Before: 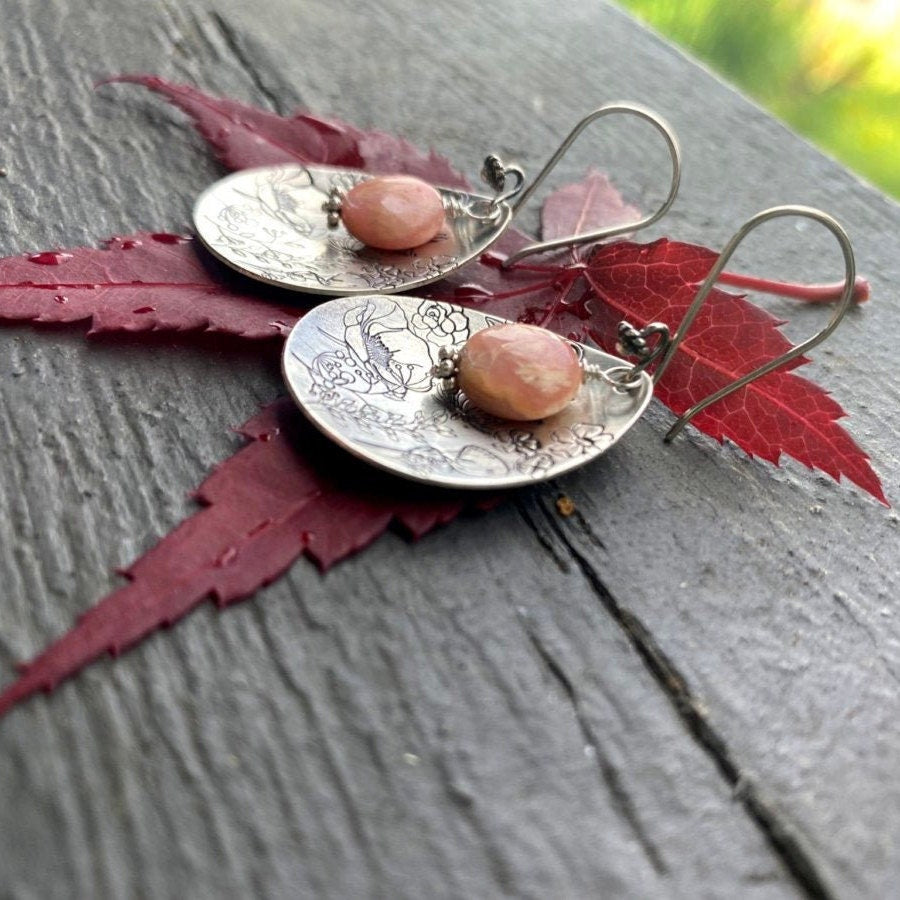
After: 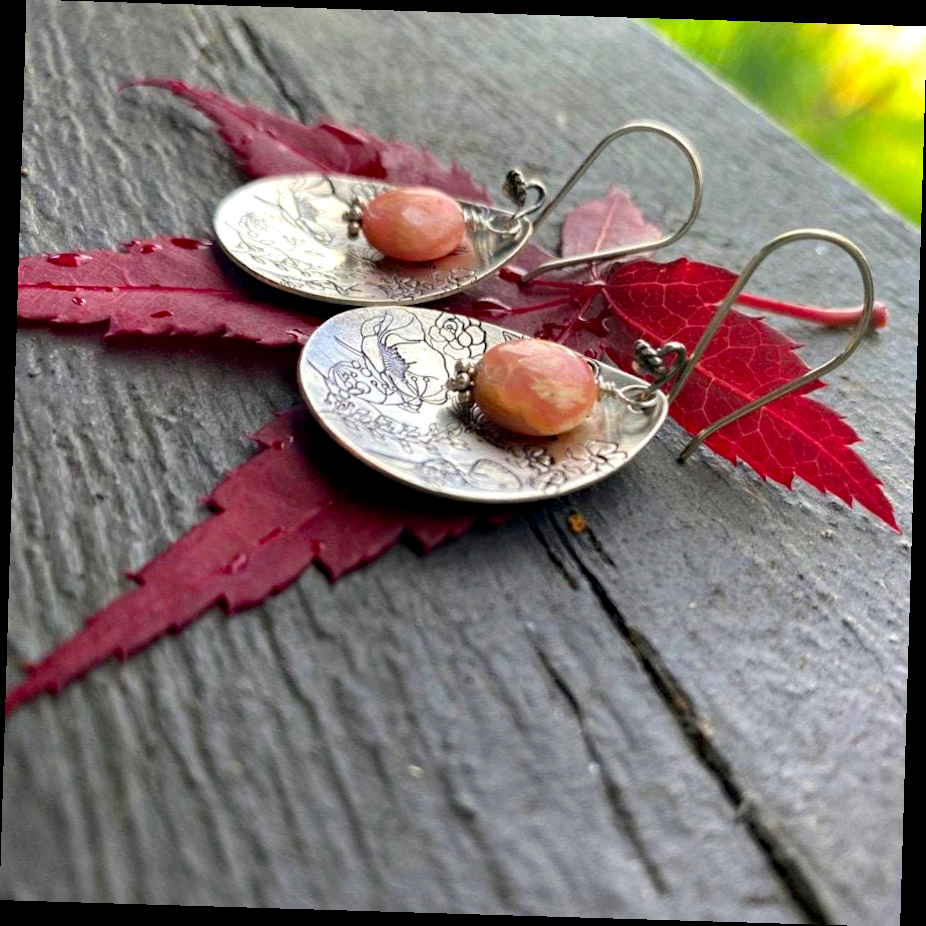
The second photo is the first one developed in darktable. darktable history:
haze removal: compatibility mode true, adaptive false
color correction: saturation 1.34
rotate and perspective: rotation 1.72°, automatic cropping off
